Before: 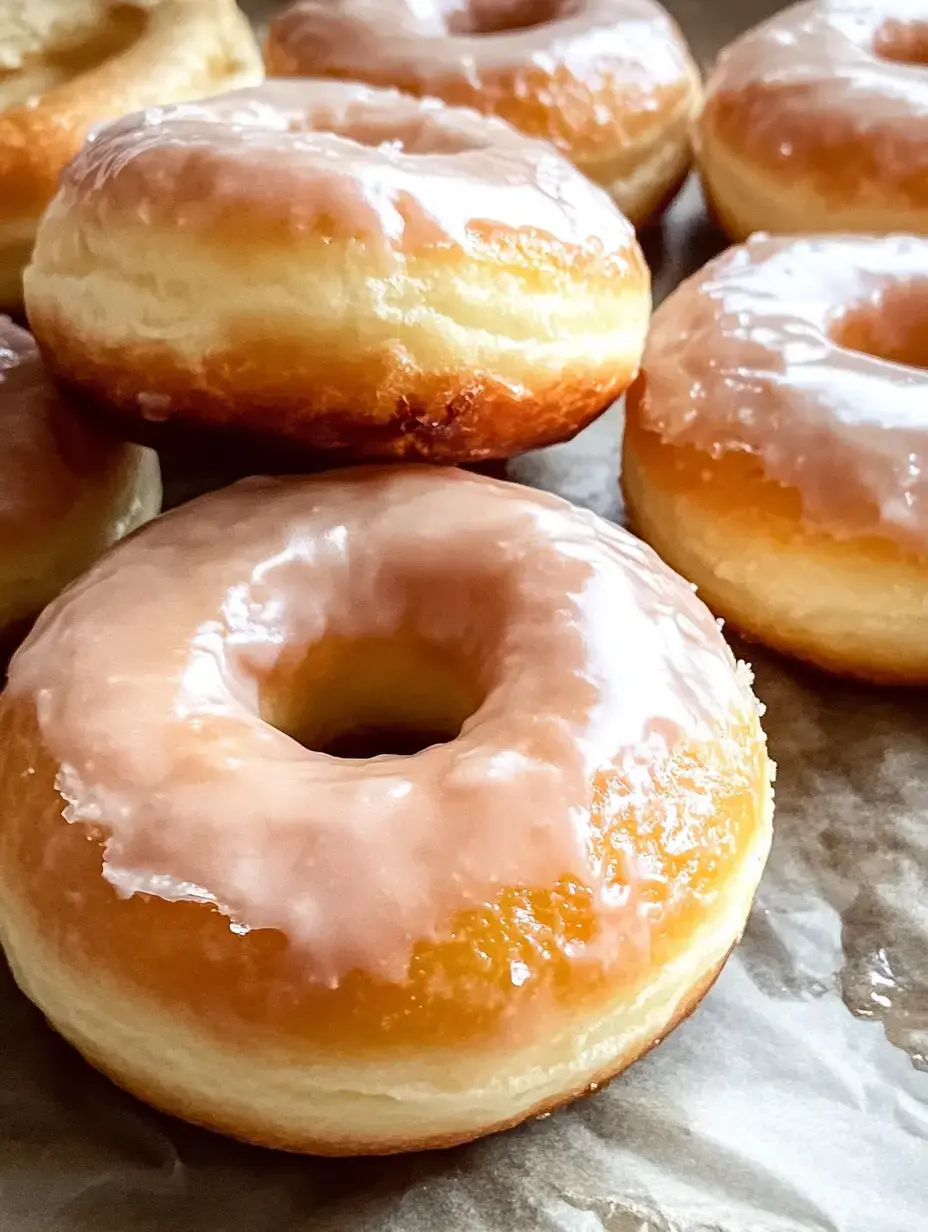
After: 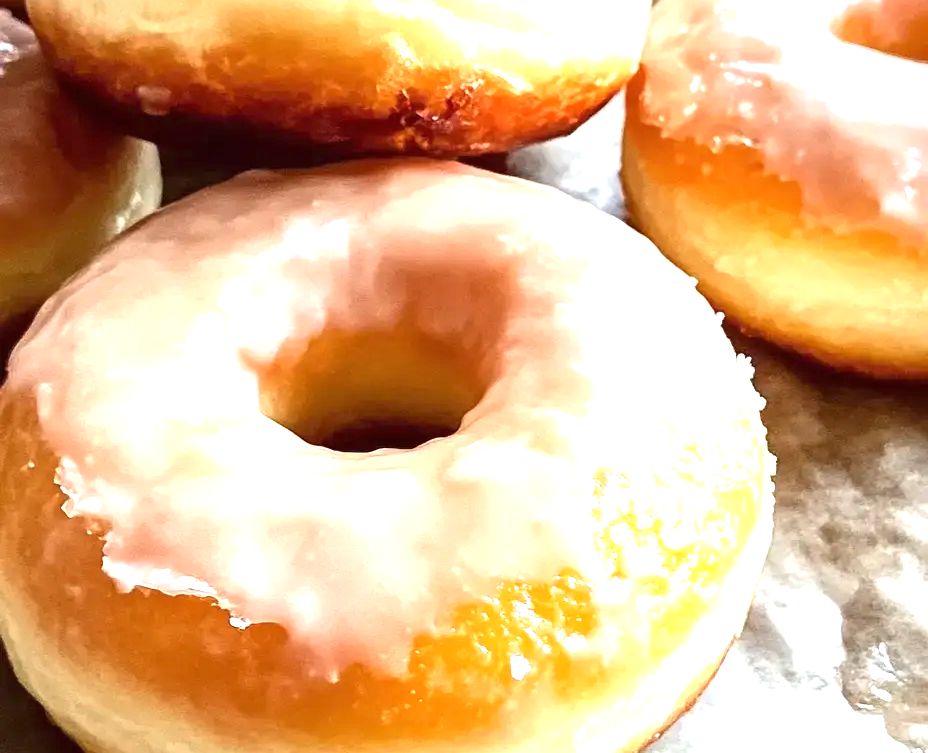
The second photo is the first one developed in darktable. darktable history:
crop and rotate: top 24.88%, bottom 13.965%
exposure: black level correction 0, exposure 1.105 EV, compensate highlight preservation false
